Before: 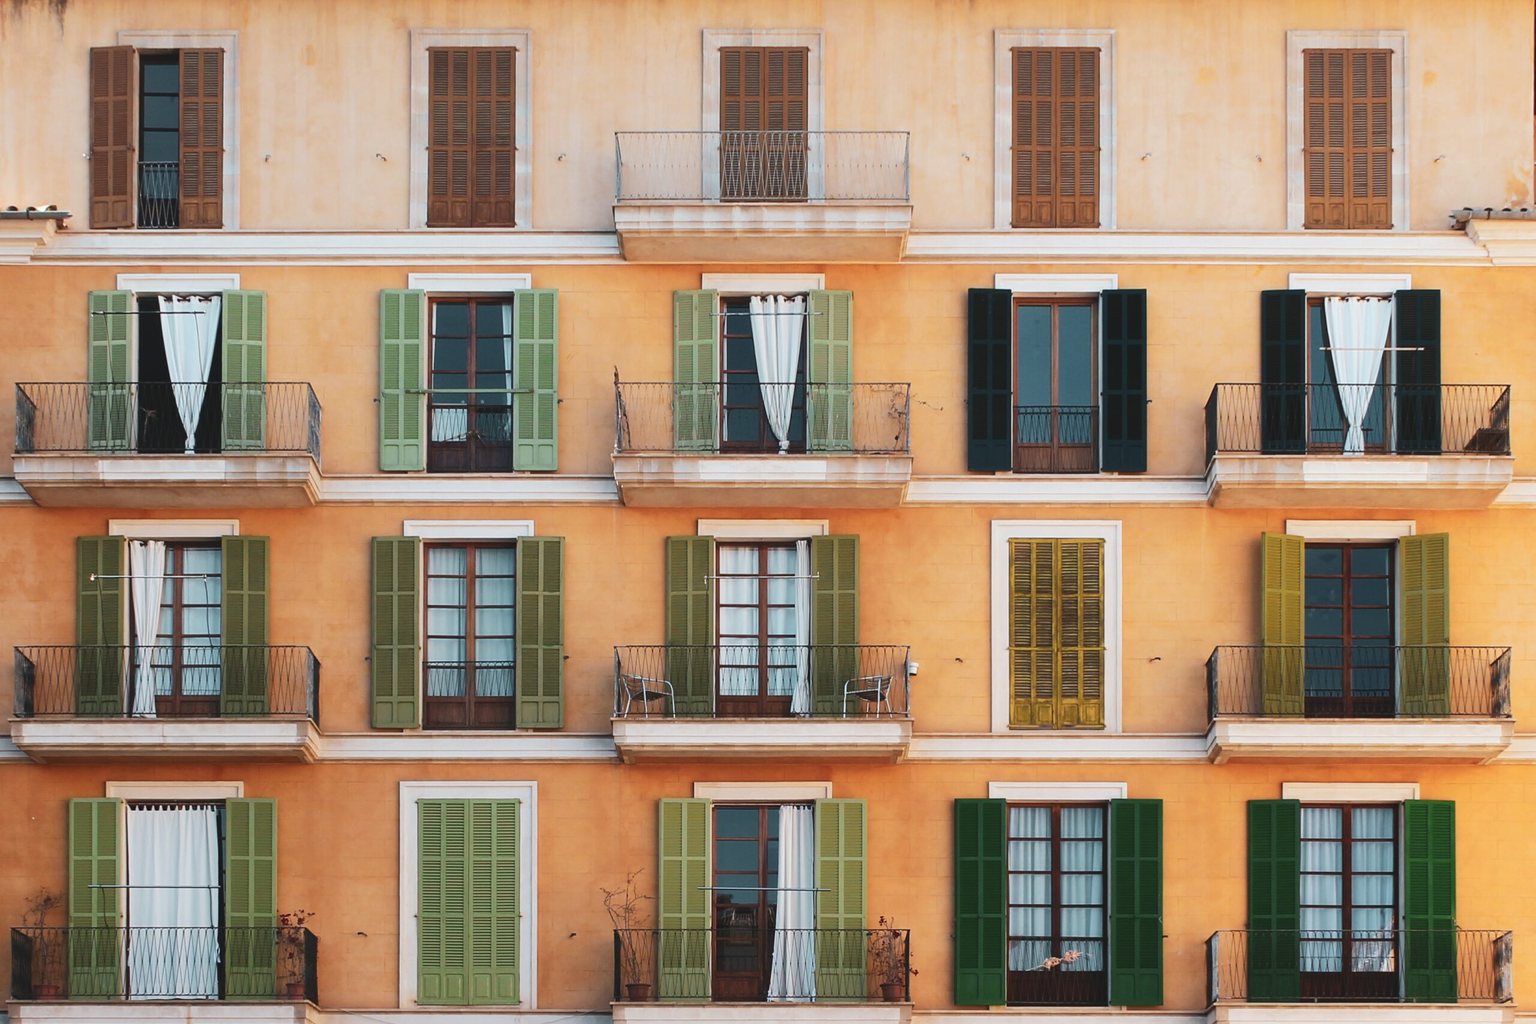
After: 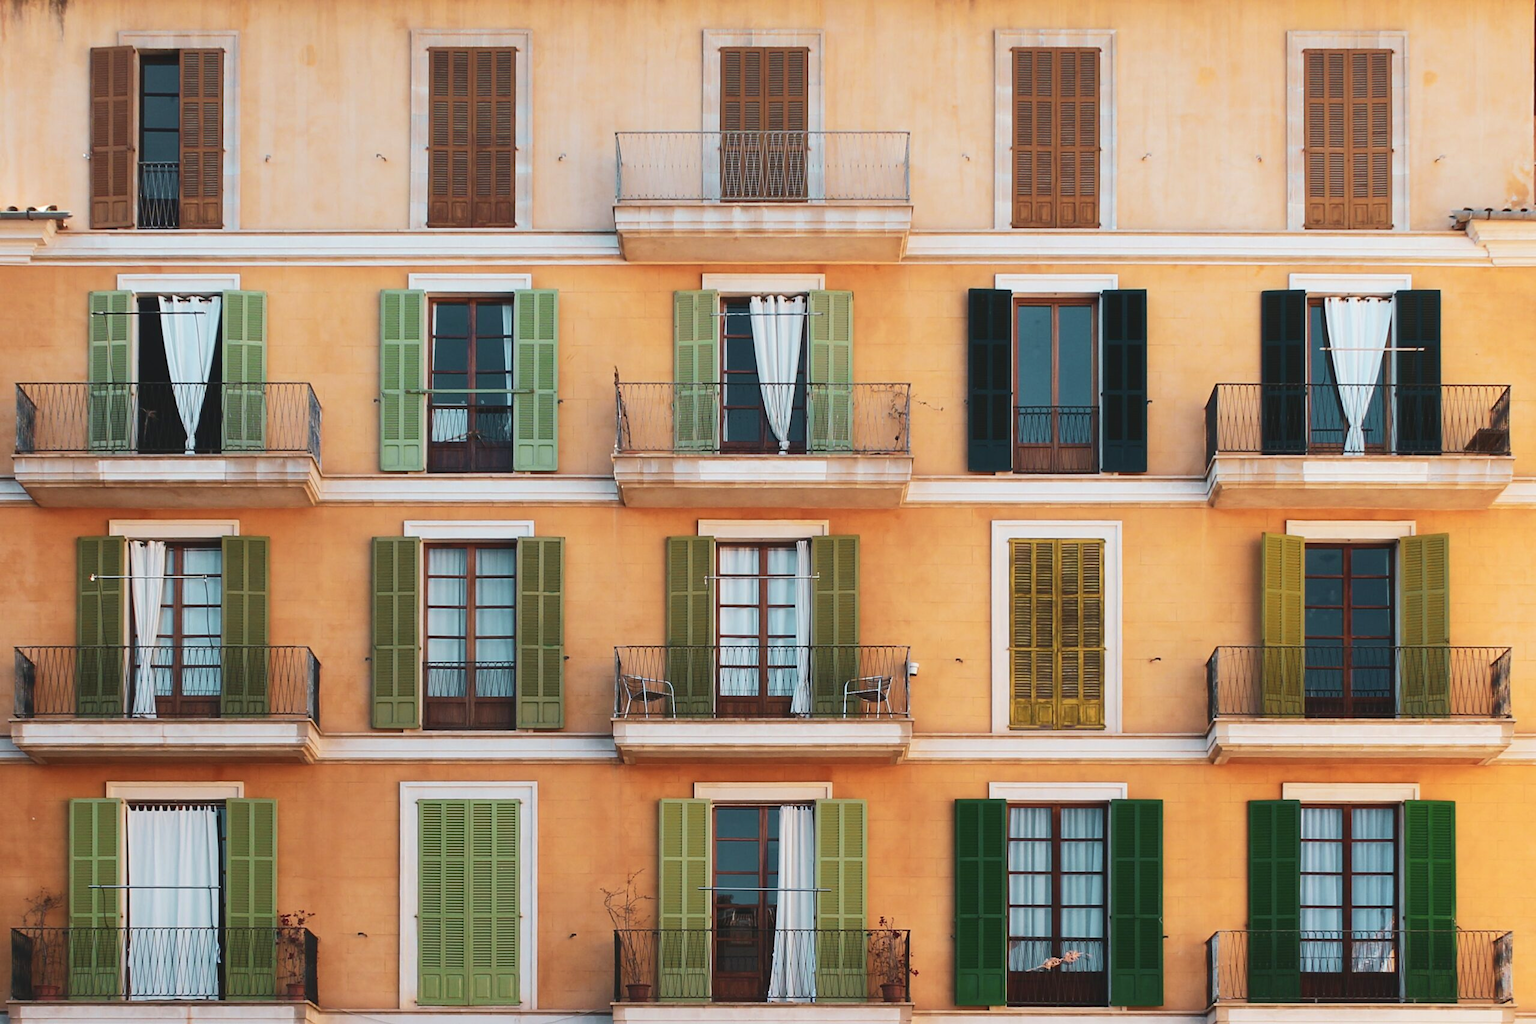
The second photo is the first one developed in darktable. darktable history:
velvia: strength 15%
